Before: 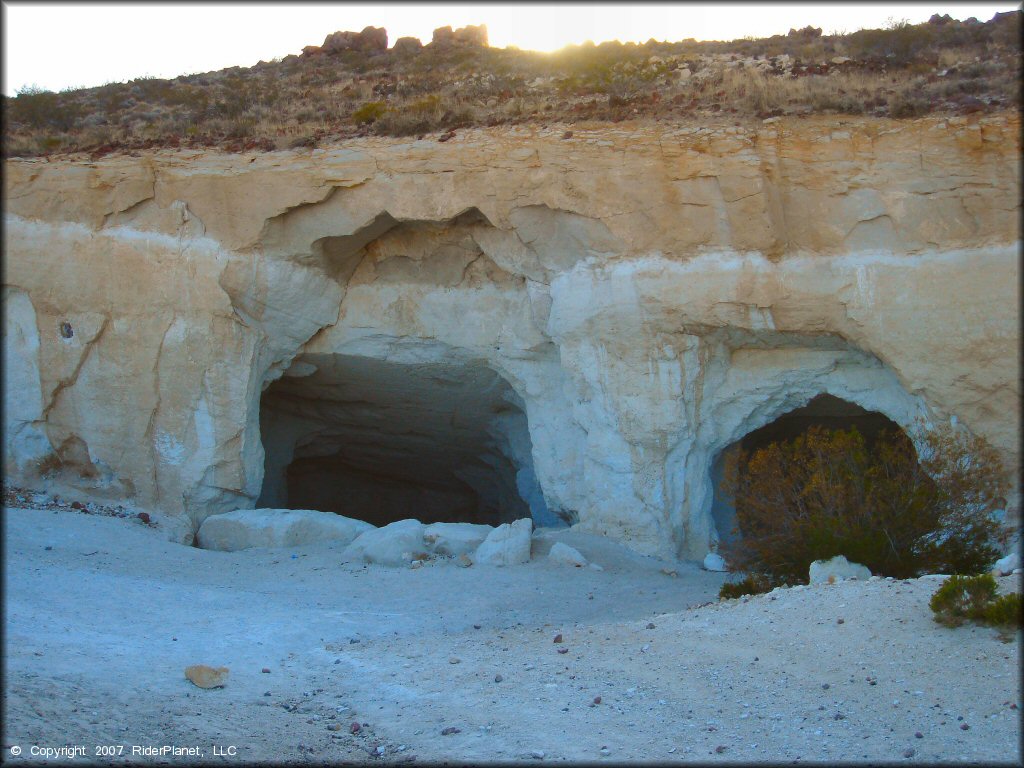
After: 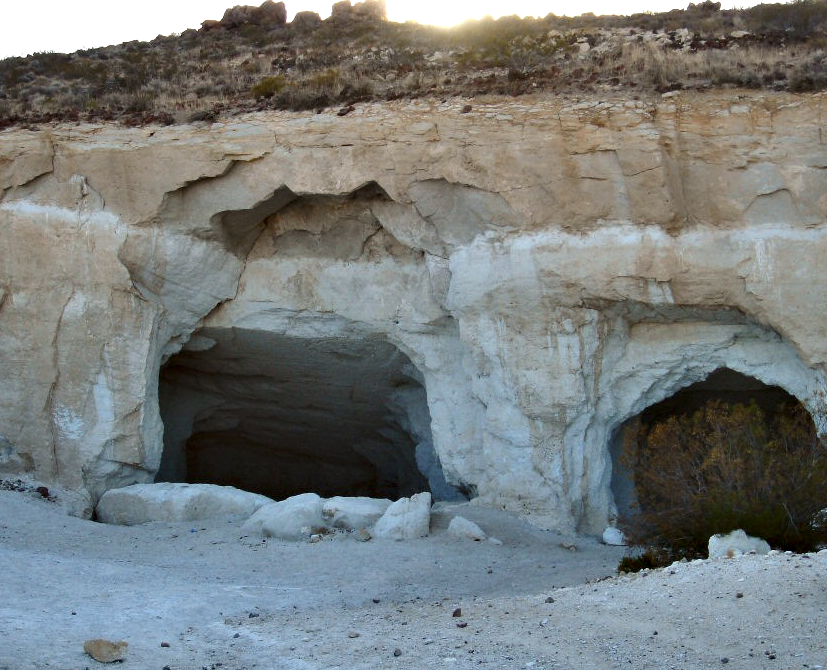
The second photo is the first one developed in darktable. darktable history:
contrast brightness saturation: contrast 0.097, saturation -0.377
tone curve: preserve colors none
contrast equalizer: y [[0.6 ×6], [0.55 ×6], [0 ×6], [0 ×6], [0 ×6]]
crop: left 9.938%, top 3.479%, right 9.206%, bottom 9.233%
